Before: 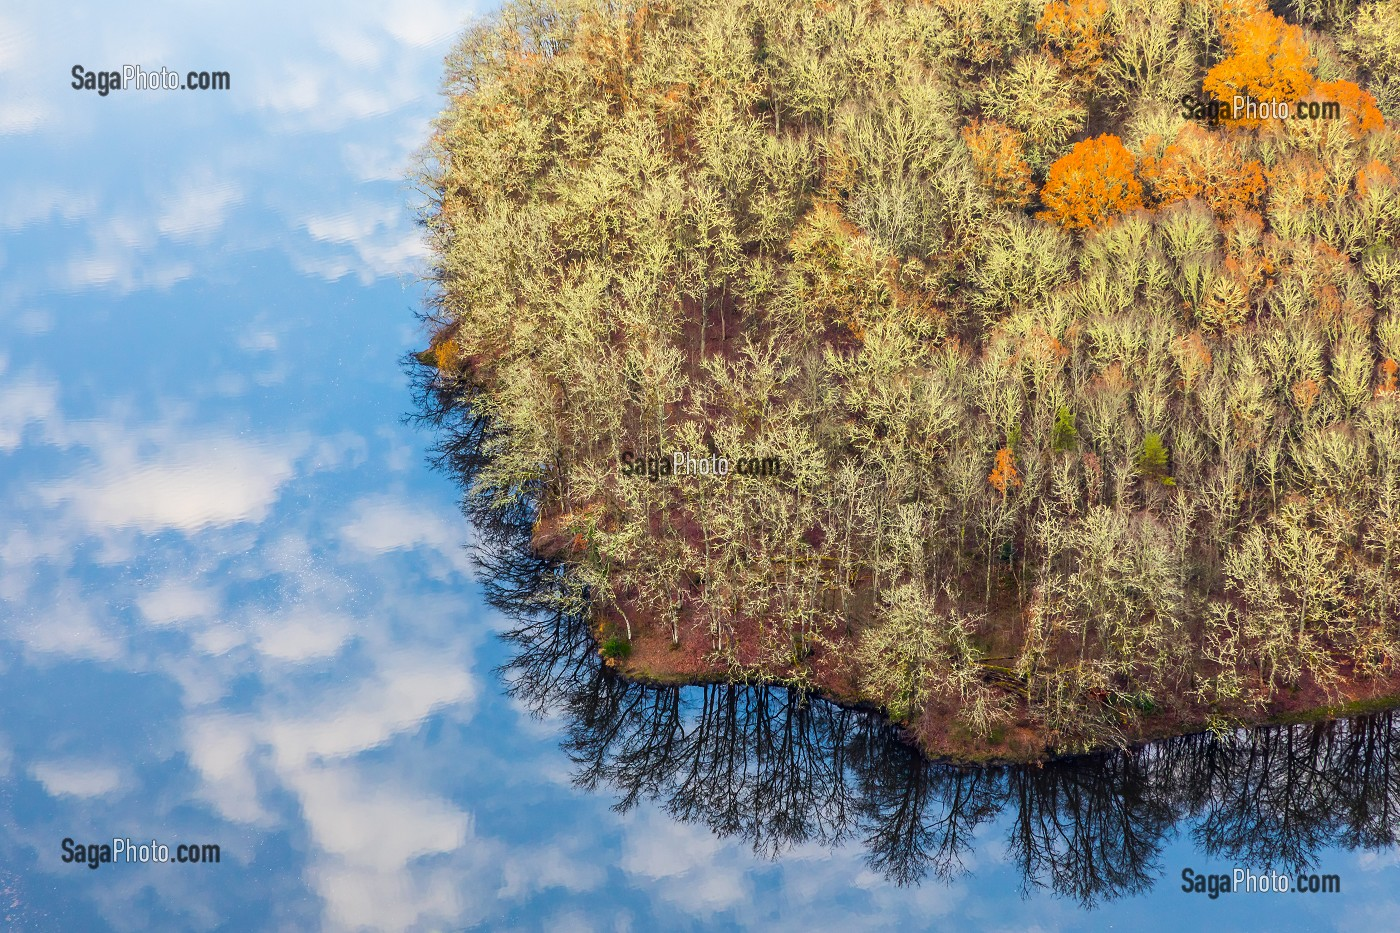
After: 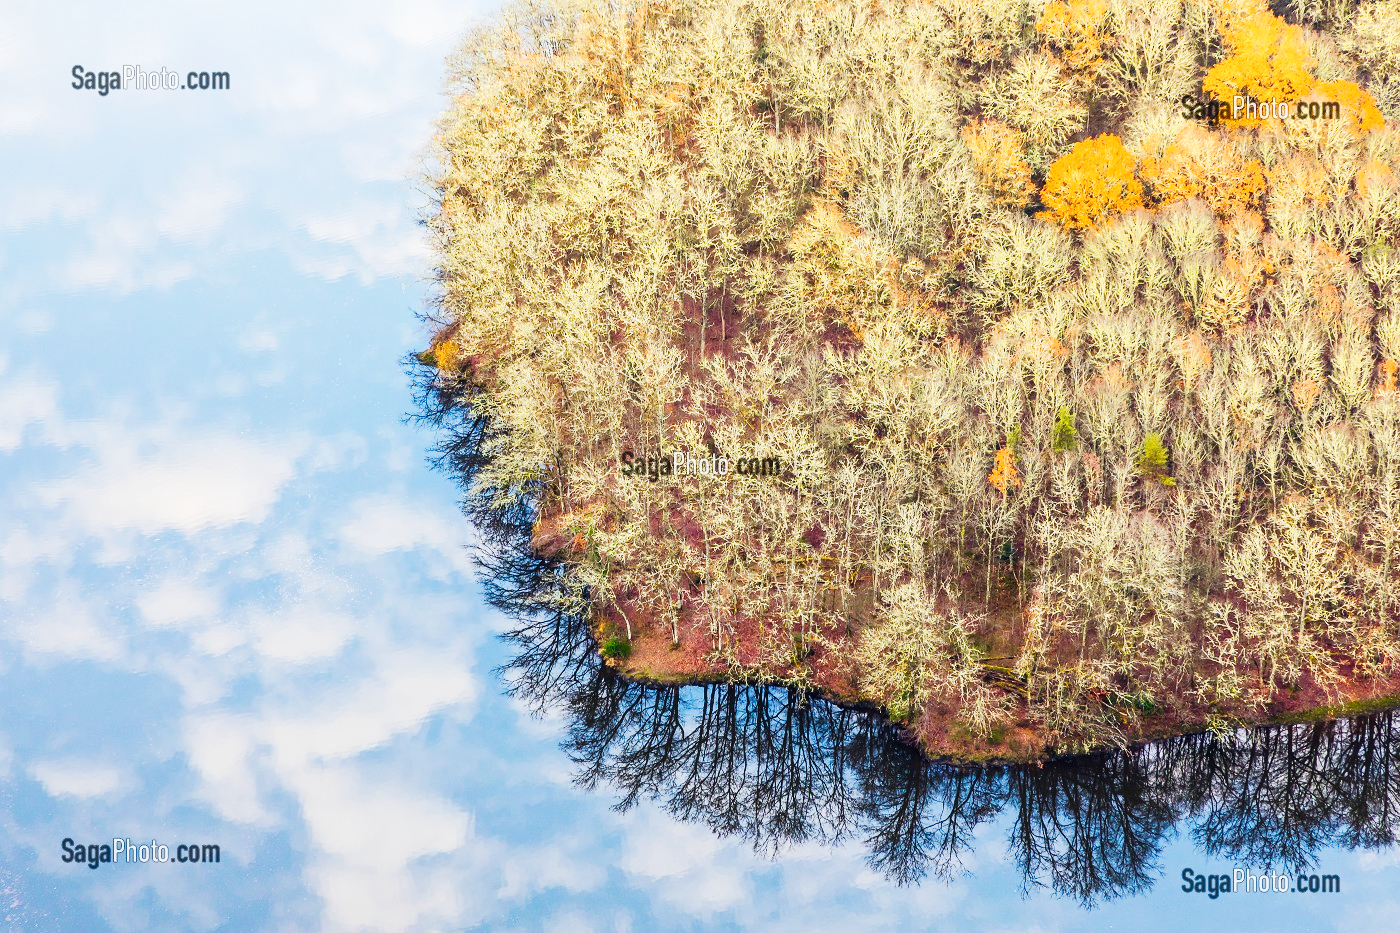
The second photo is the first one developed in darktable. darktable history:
exposure: black level correction 0, exposure 0.678 EV, compensate exposure bias true, compensate highlight preservation false
tone curve: curves: ch0 [(0, 0.006) (0.184, 0.172) (0.405, 0.46) (0.456, 0.528) (0.634, 0.728) (0.877, 0.89) (0.984, 0.935)]; ch1 [(0, 0) (0.443, 0.43) (0.492, 0.495) (0.566, 0.582) (0.595, 0.606) (0.608, 0.609) (0.65, 0.677) (1, 1)]; ch2 [(0, 0) (0.33, 0.301) (0.421, 0.443) (0.447, 0.489) (0.492, 0.495) (0.537, 0.583) (0.586, 0.591) (0.663, 0.686) (1, 1)], preserve colors none
